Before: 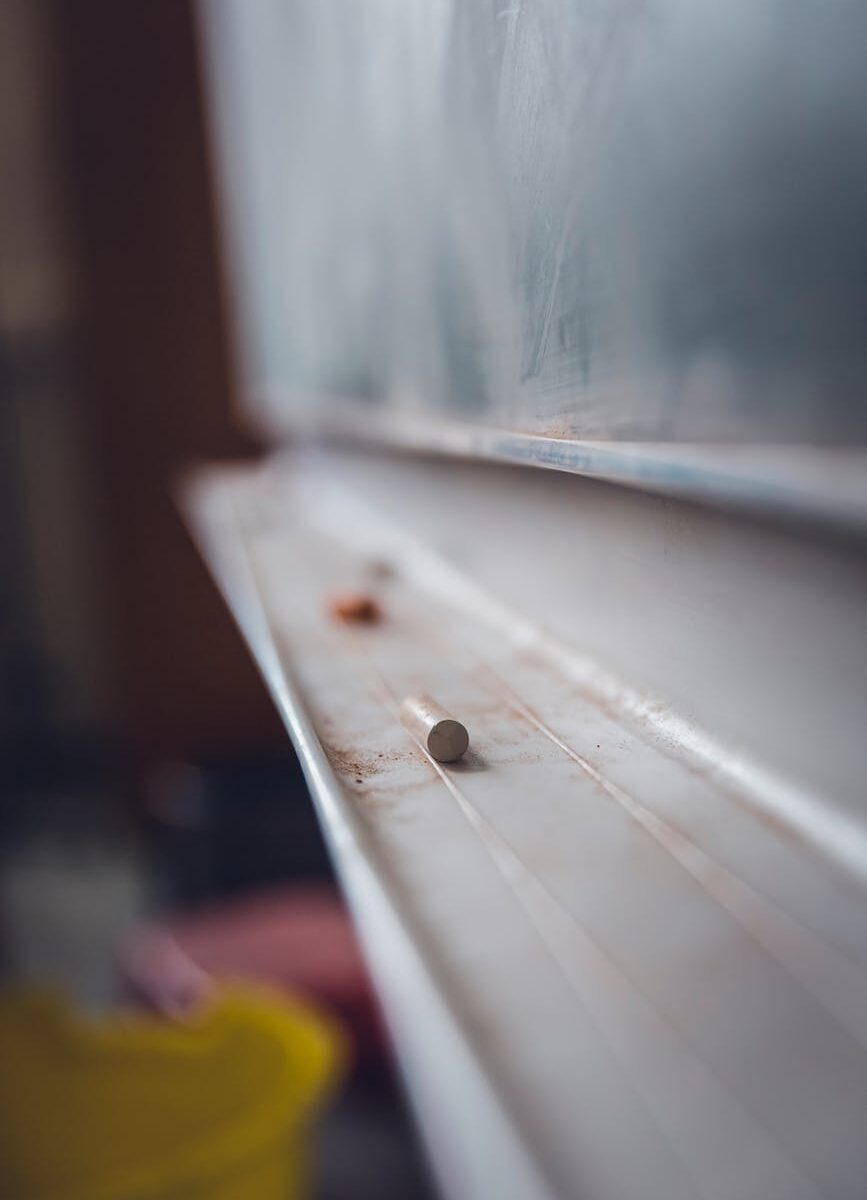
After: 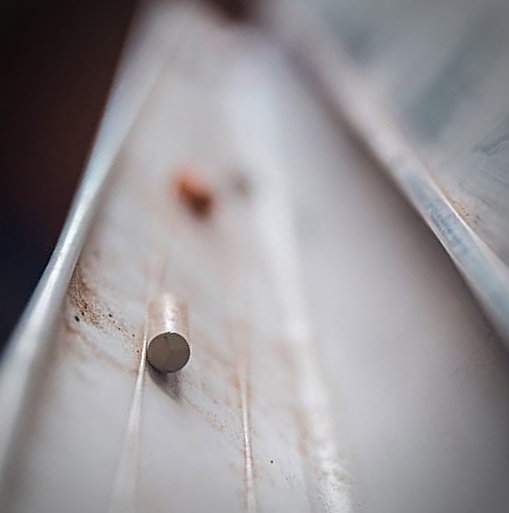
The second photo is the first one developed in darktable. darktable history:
sharpen: on, module defaults
shadows and highlights: shadows -71.56, highlights 34.62, soften with gaussian
crop and rotate: angle -44.67°, top 16.153%, right 0.995%, bottom 11.719%
vignetting: automatic ratio true, unbound false
